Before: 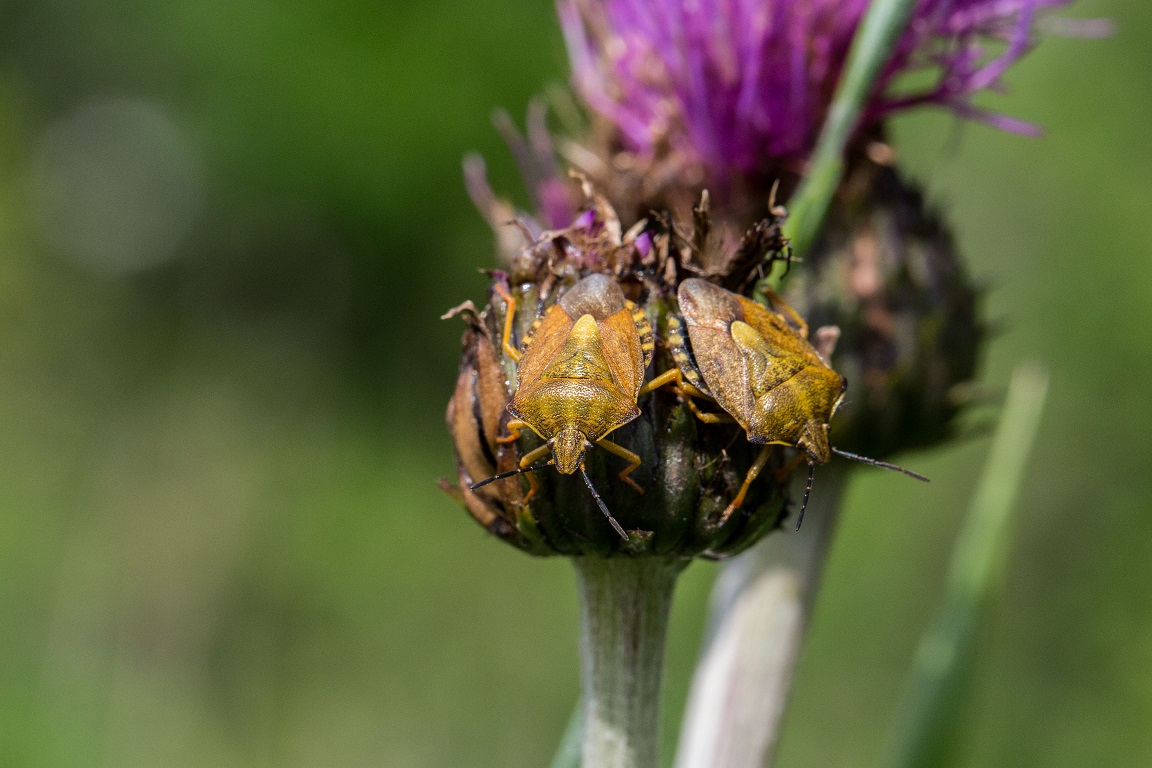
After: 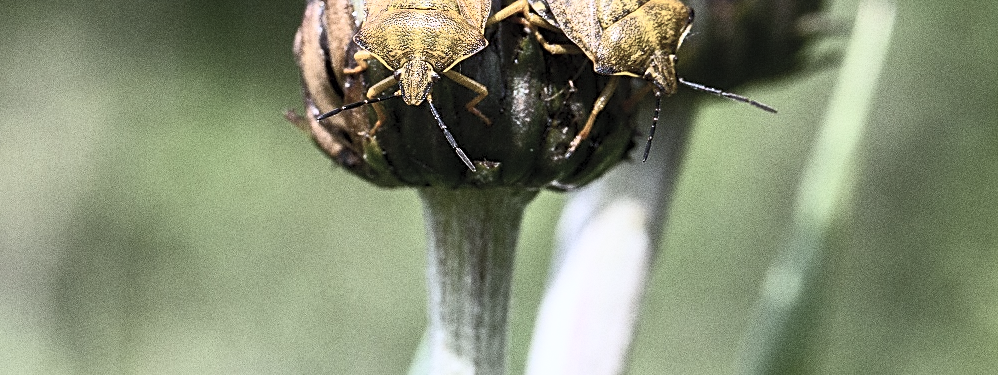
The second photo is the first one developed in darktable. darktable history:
crop and rotate: left 13.306%, top 48.129%, bottom 2.928%
contrast brightness saturation: contrast 0.57, brightness 0.57, saturation -0.34
sharpen: on, module defaults
white balance: red 0.967, blue 1.119, emerald 0.756
grain: coarseness 8.68 ISO, strength 31.94%
